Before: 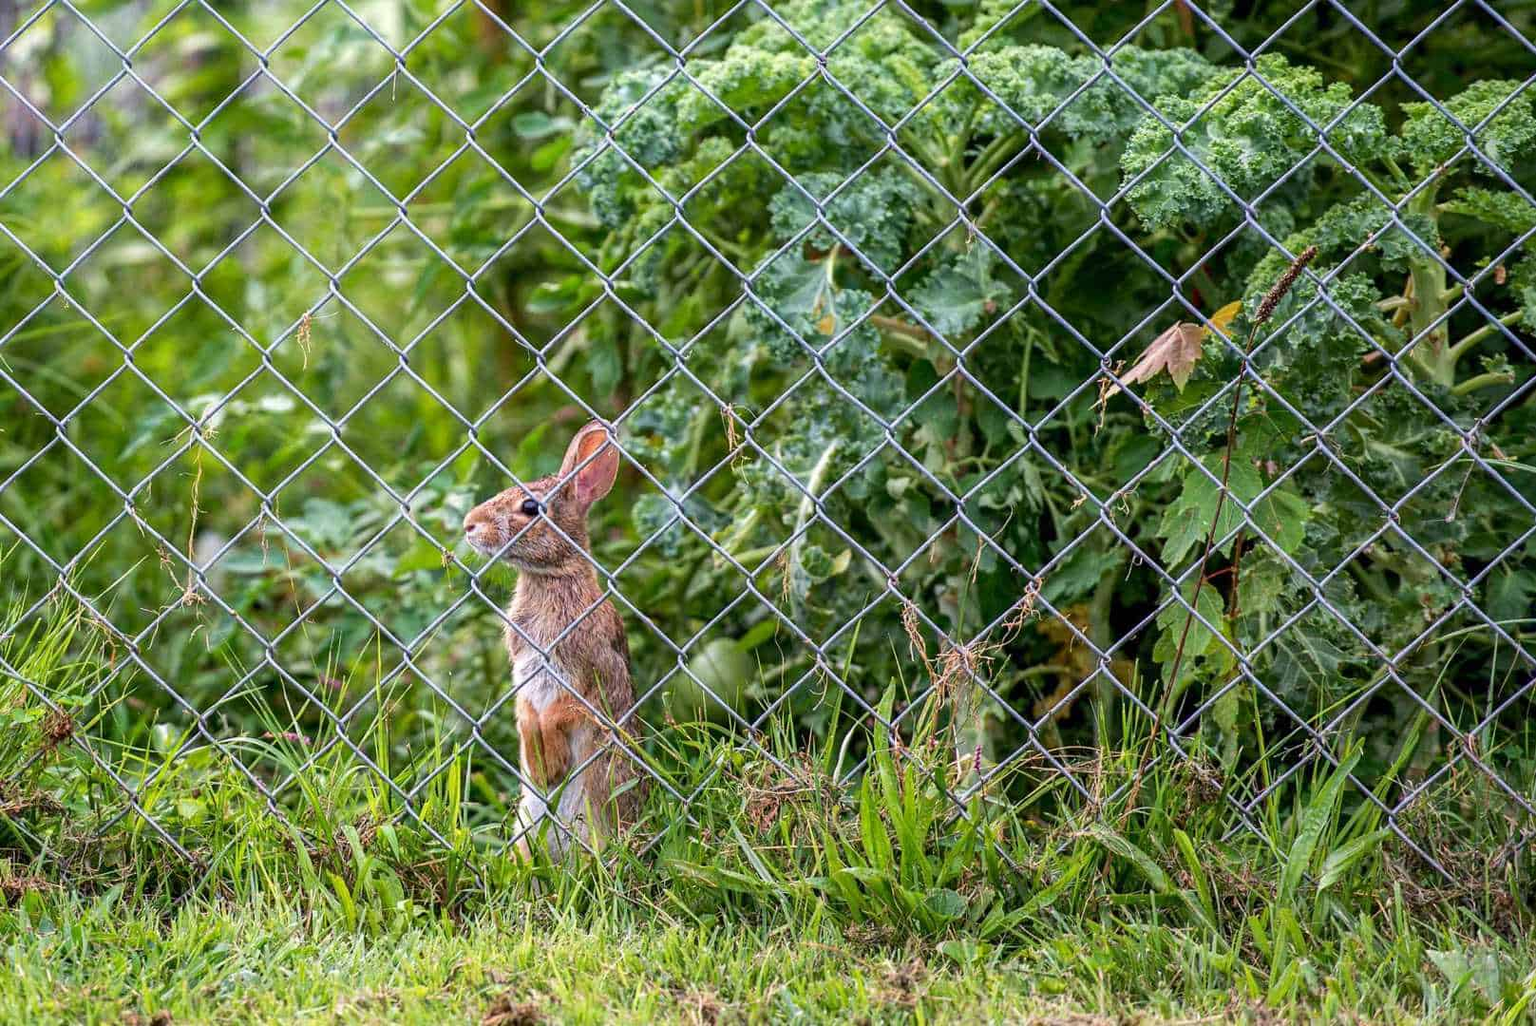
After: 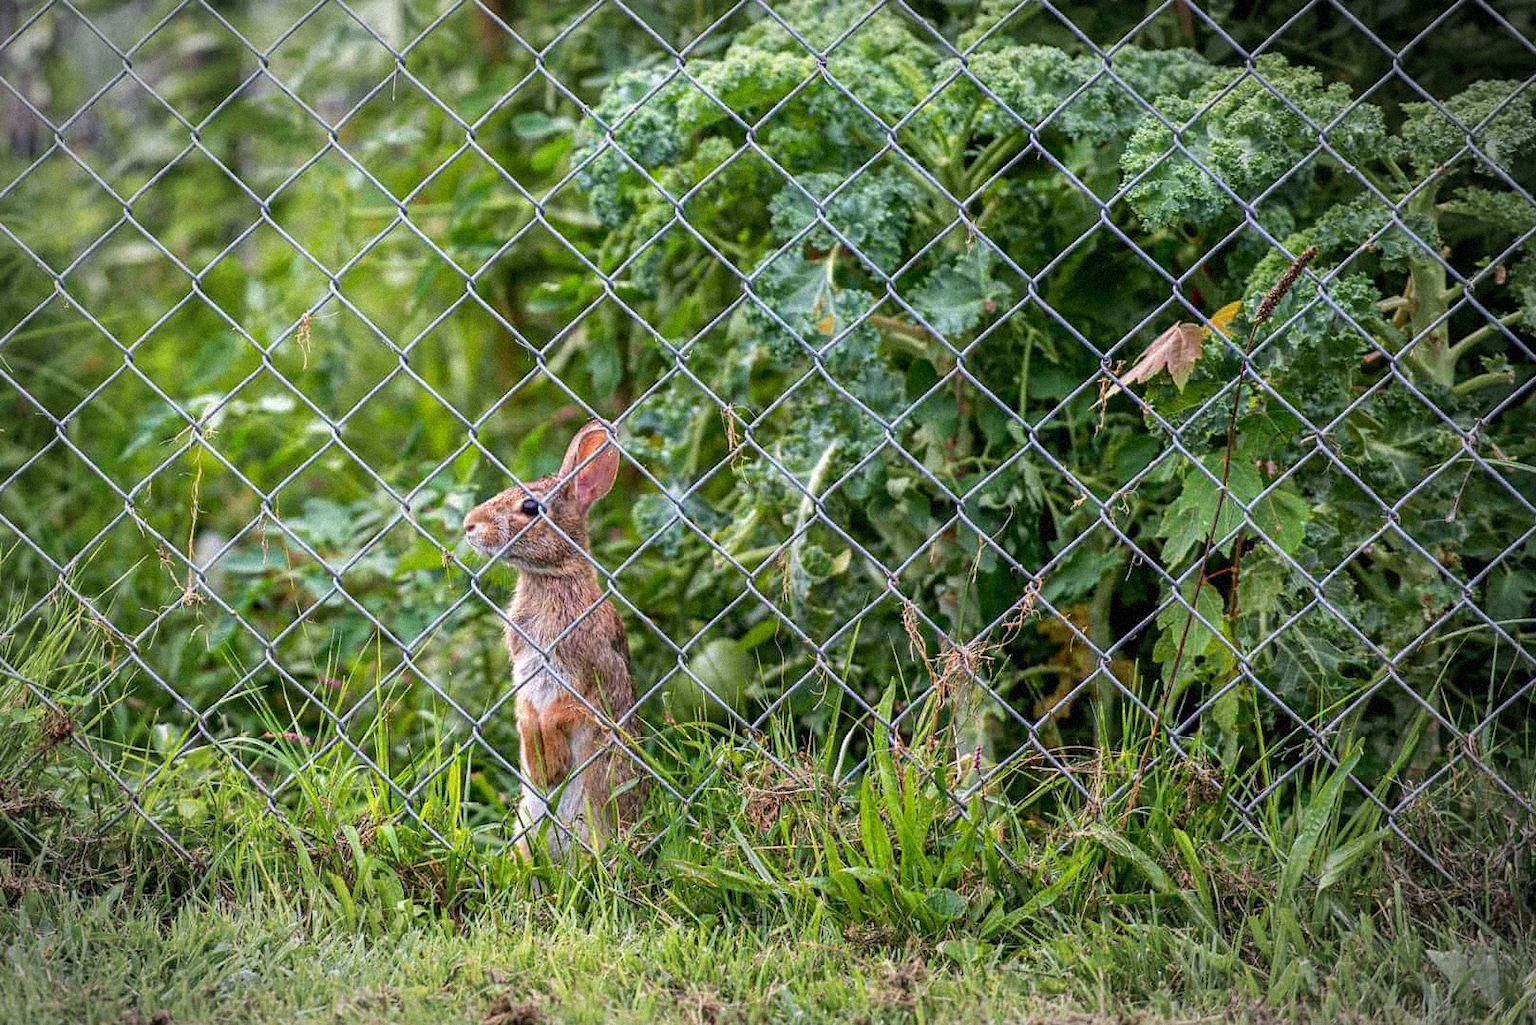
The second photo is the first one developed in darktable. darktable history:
vignetting: automatic ratio true
grain: mid-tones bias 0%
